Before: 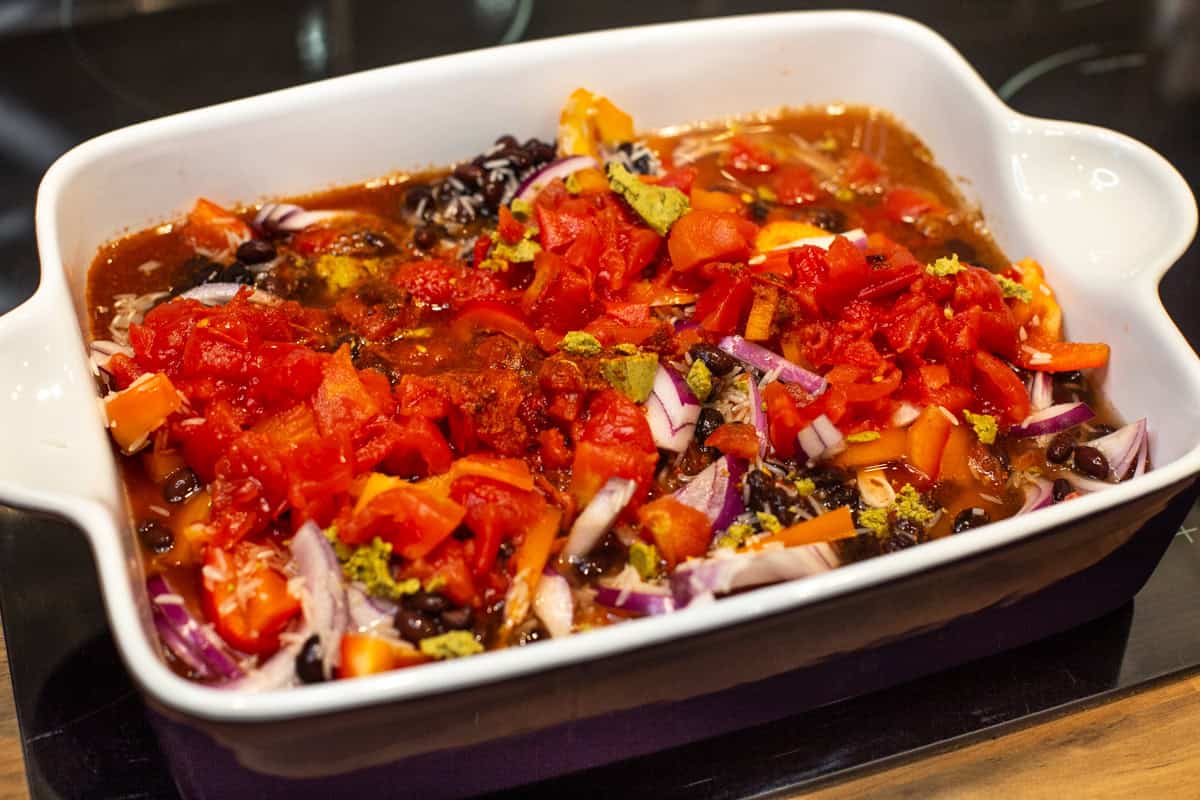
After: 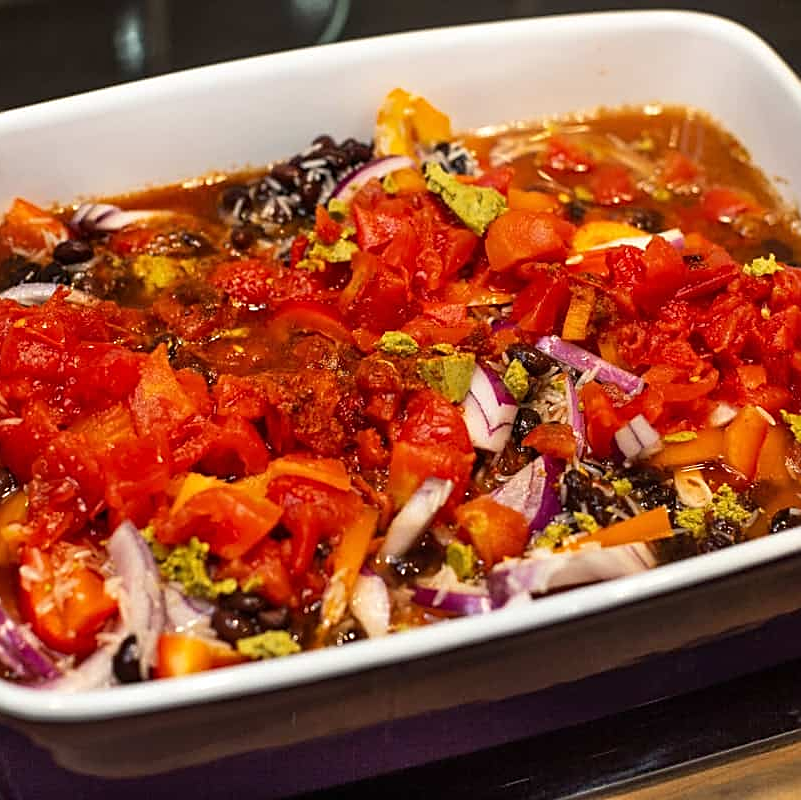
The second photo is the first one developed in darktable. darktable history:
crop and rotate: left 15.318%, right 17.887%
sharpen: on, module defaults
exposure: compensate exposure bias true, compensate highlight preservation false
